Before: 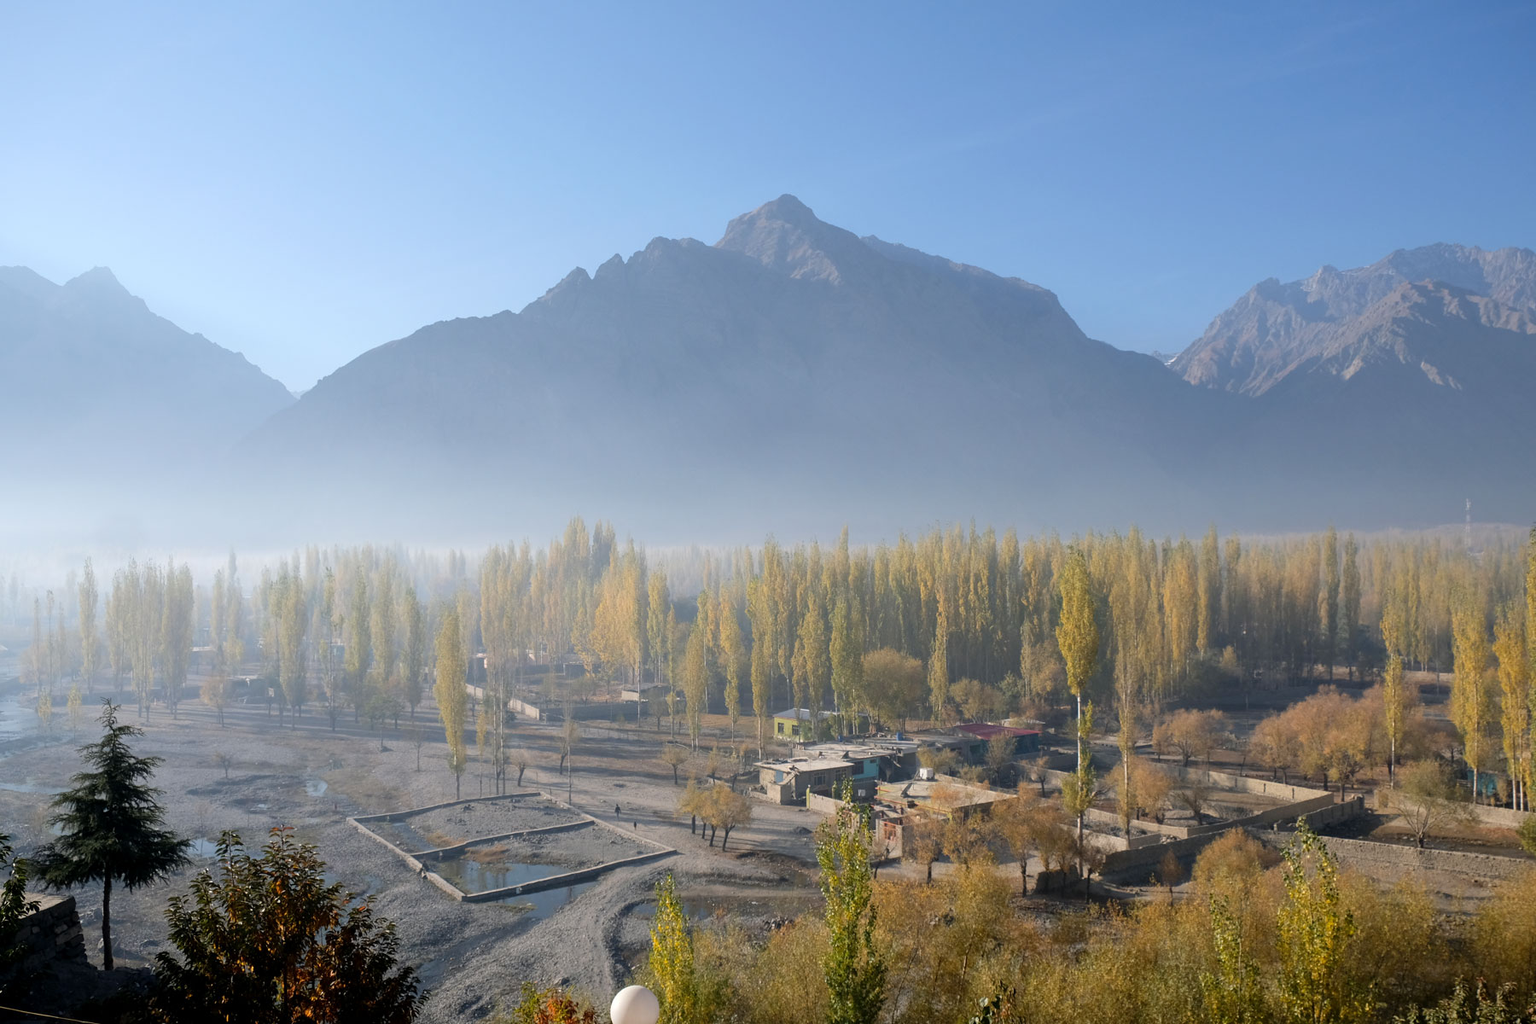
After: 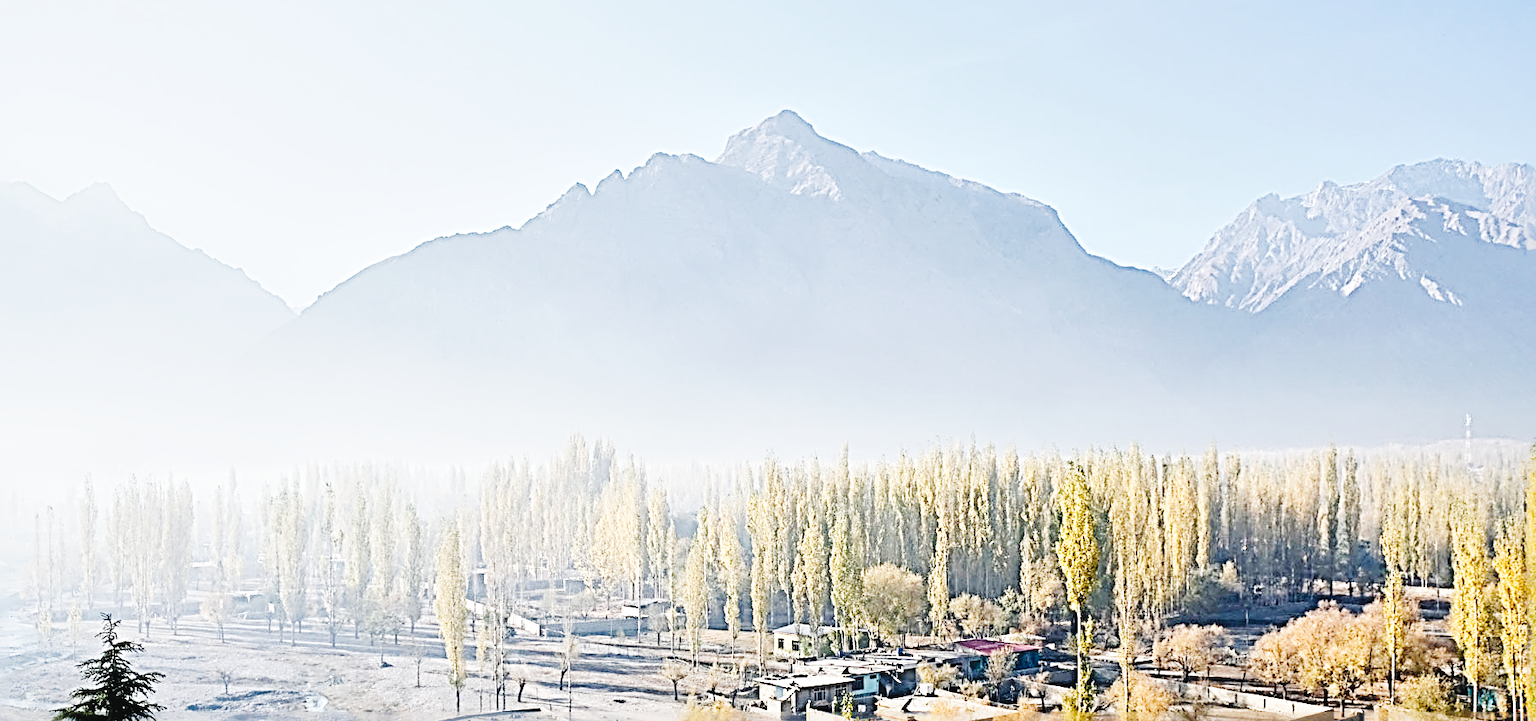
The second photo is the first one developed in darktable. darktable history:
crop and rotate: top 8.328%, bottom 21.122%
sharpen: radius 4.035, amount 1.983
base curve: curves: ch0 [(0, 0) (0.028, 0.03) (0.121, 0.232) (0.46, 0.748) (0.859, 0.968) (1, 1)], preserve colors none
local contrast: mode bilateral grid, contrast 21, coarseness 49, detail 150%, midtone range 0.2
exposure: exposure 0.202 EV, compensate exposure bias true, compensate highlight preservation false
tone curve: curves: ch0 [(0, 0.036) (0.037, 0.042) (0.184, 0.146) (0.438, 0.521) (0.54, 0.668) (0.698, 0.835) (0.856, 0.92) (1, 0.98)]; ch1 [(0, 0) (0.393, 0.415) (0.447, 0.448) (0.482, 0.459) (0.509, 0.496) (0.527, 0.525) (0.571, 0.602) (0.619, 0.671) (0.715, 0.729) (1, 1)]; ch2 [(0, 0) (0.369, 0.388) (0.449, 0.454) (0.499, 0.5) (0.521, 0.517) (0.53, 0.544) (0.561, 0.607) (0.674, 0.735) (1, 1)], preserve colors none
levels: mode automatic, levels [0.016, 0.5, 0.996]
